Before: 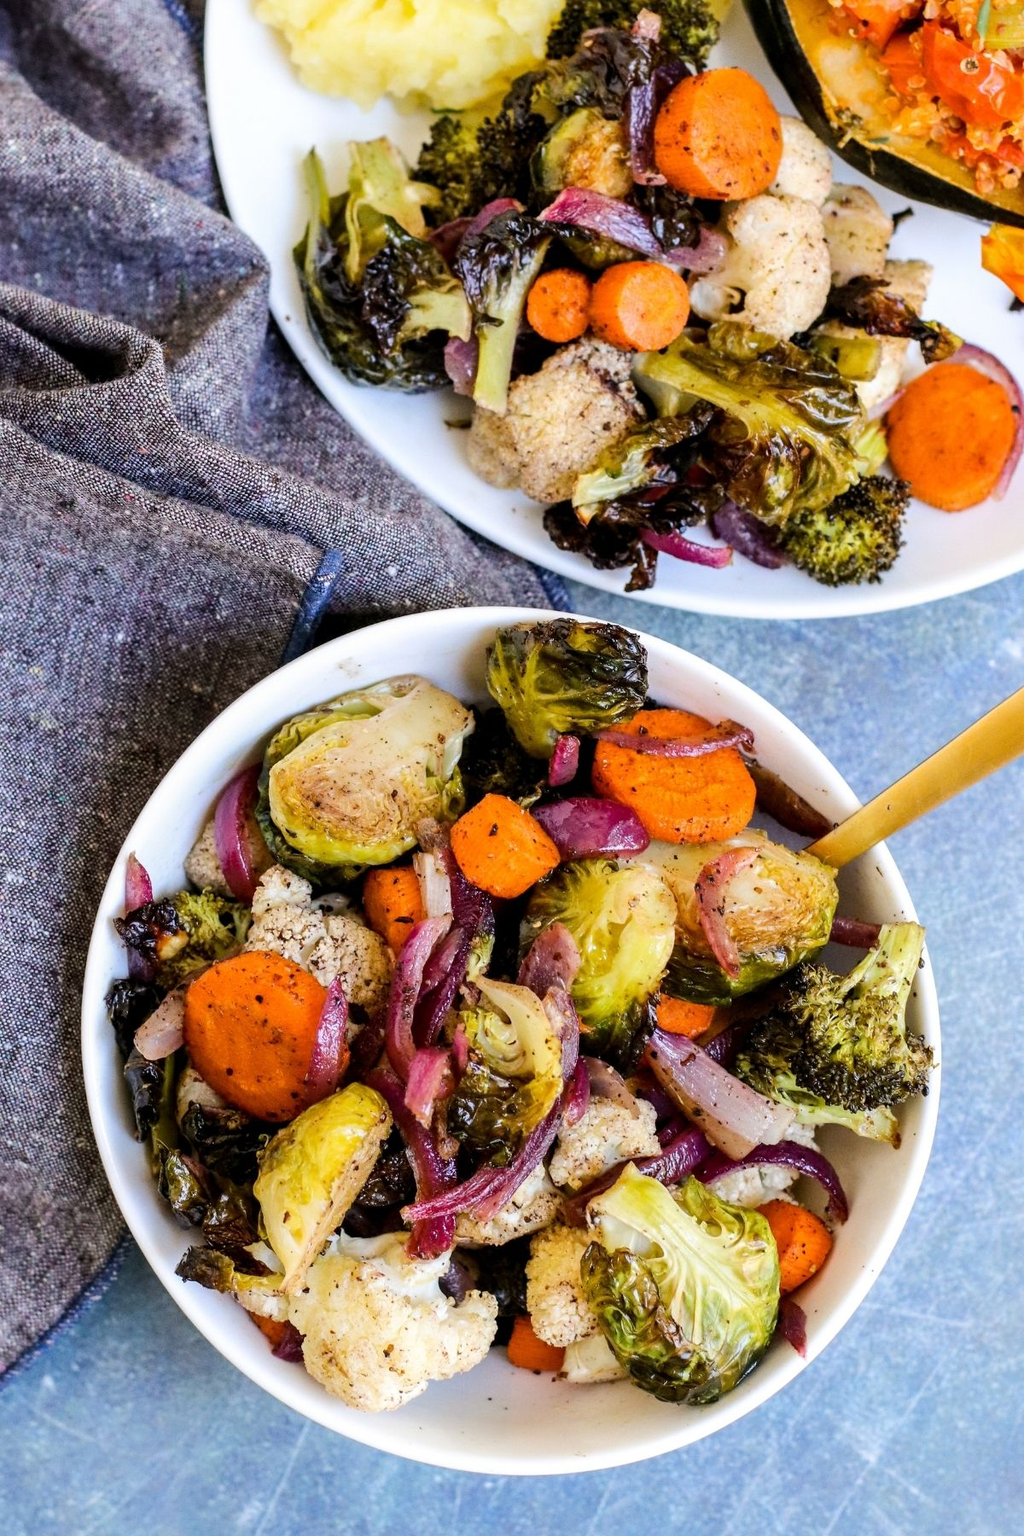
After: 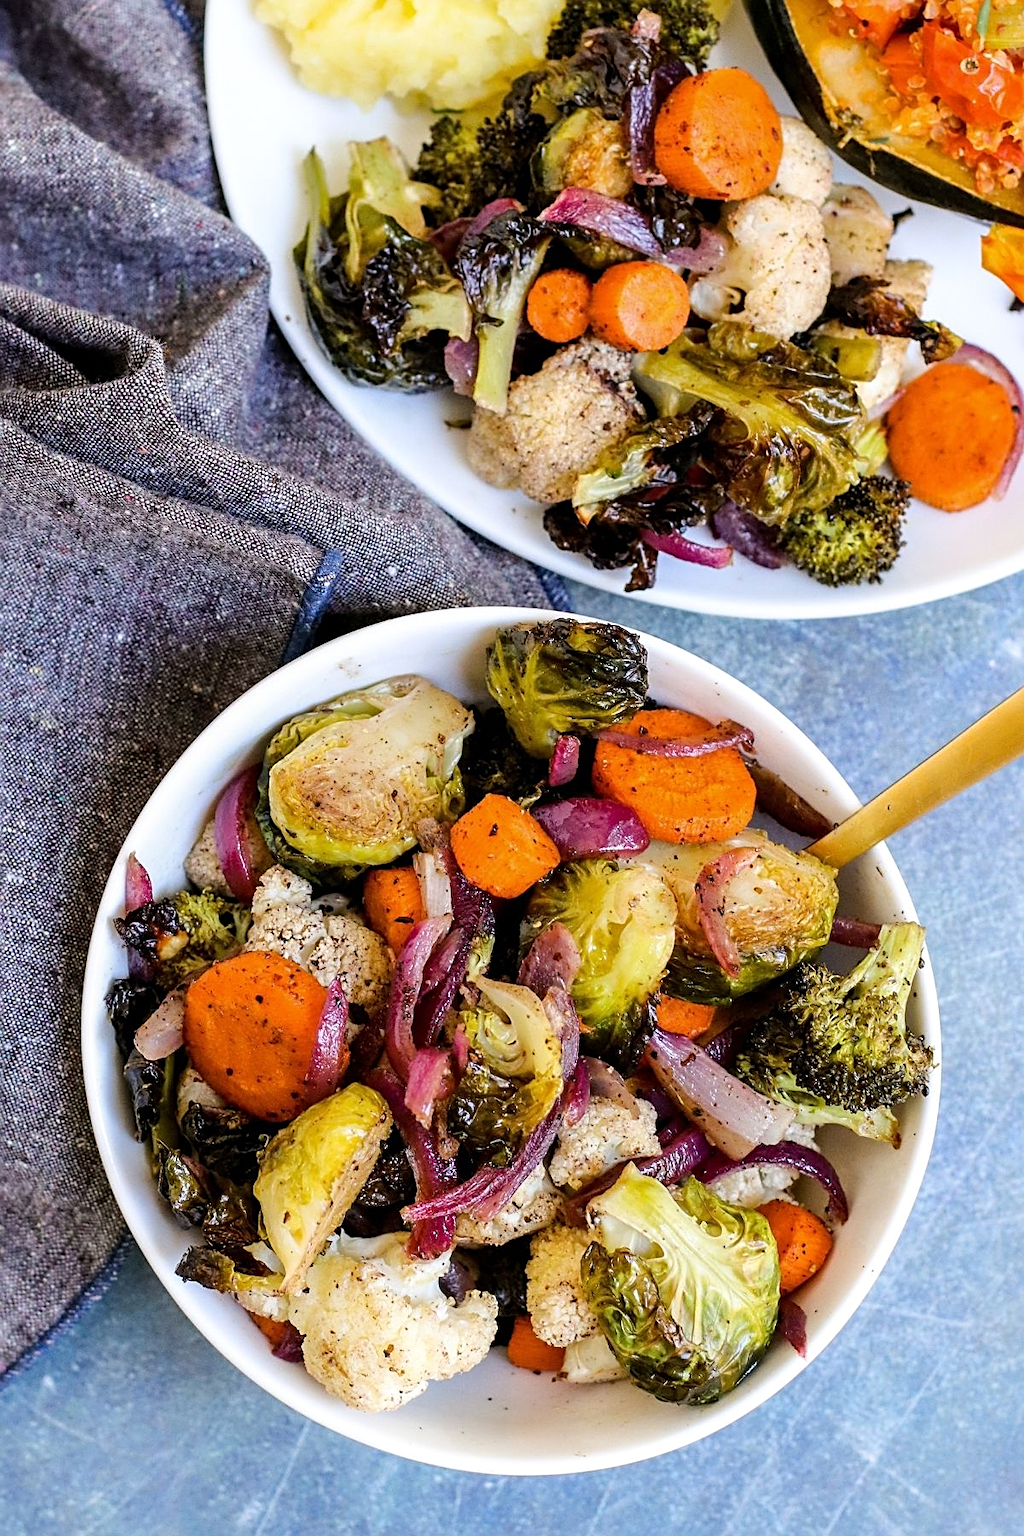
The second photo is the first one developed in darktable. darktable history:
sharpen: on, module defaults
tone equalizer: -8 EV -1.84 EV, -7 EV -1.16 EV, -6 EV -1.62 EV, smoothing diameter 25%, edges refinement/feathering 10, preserve details guided filter
